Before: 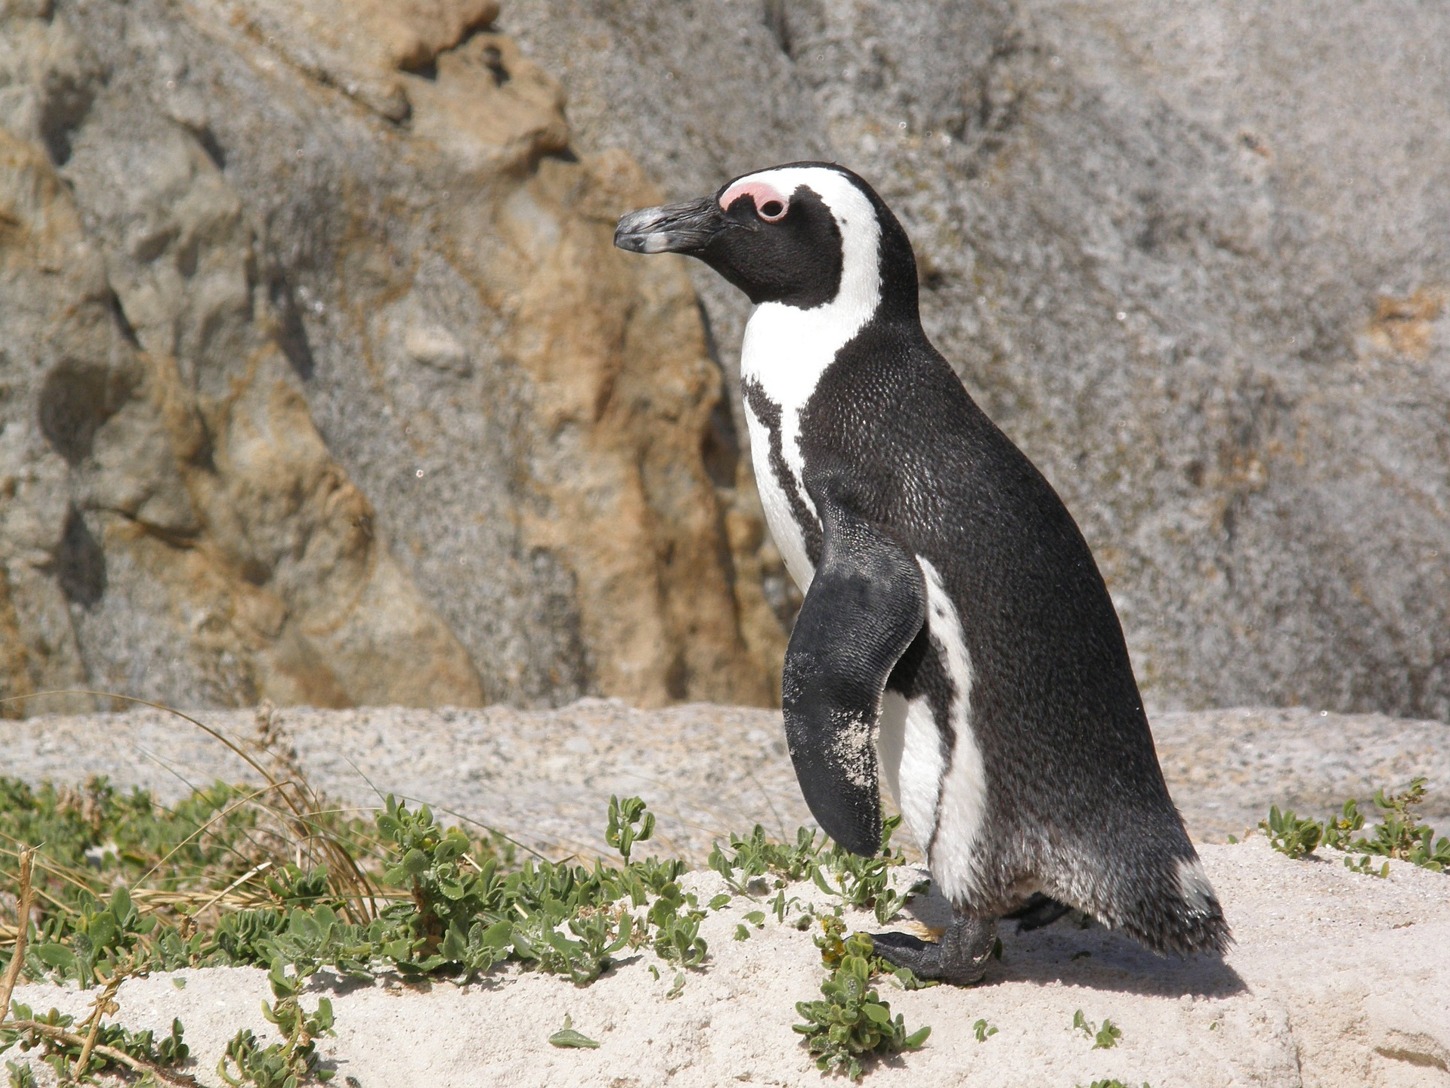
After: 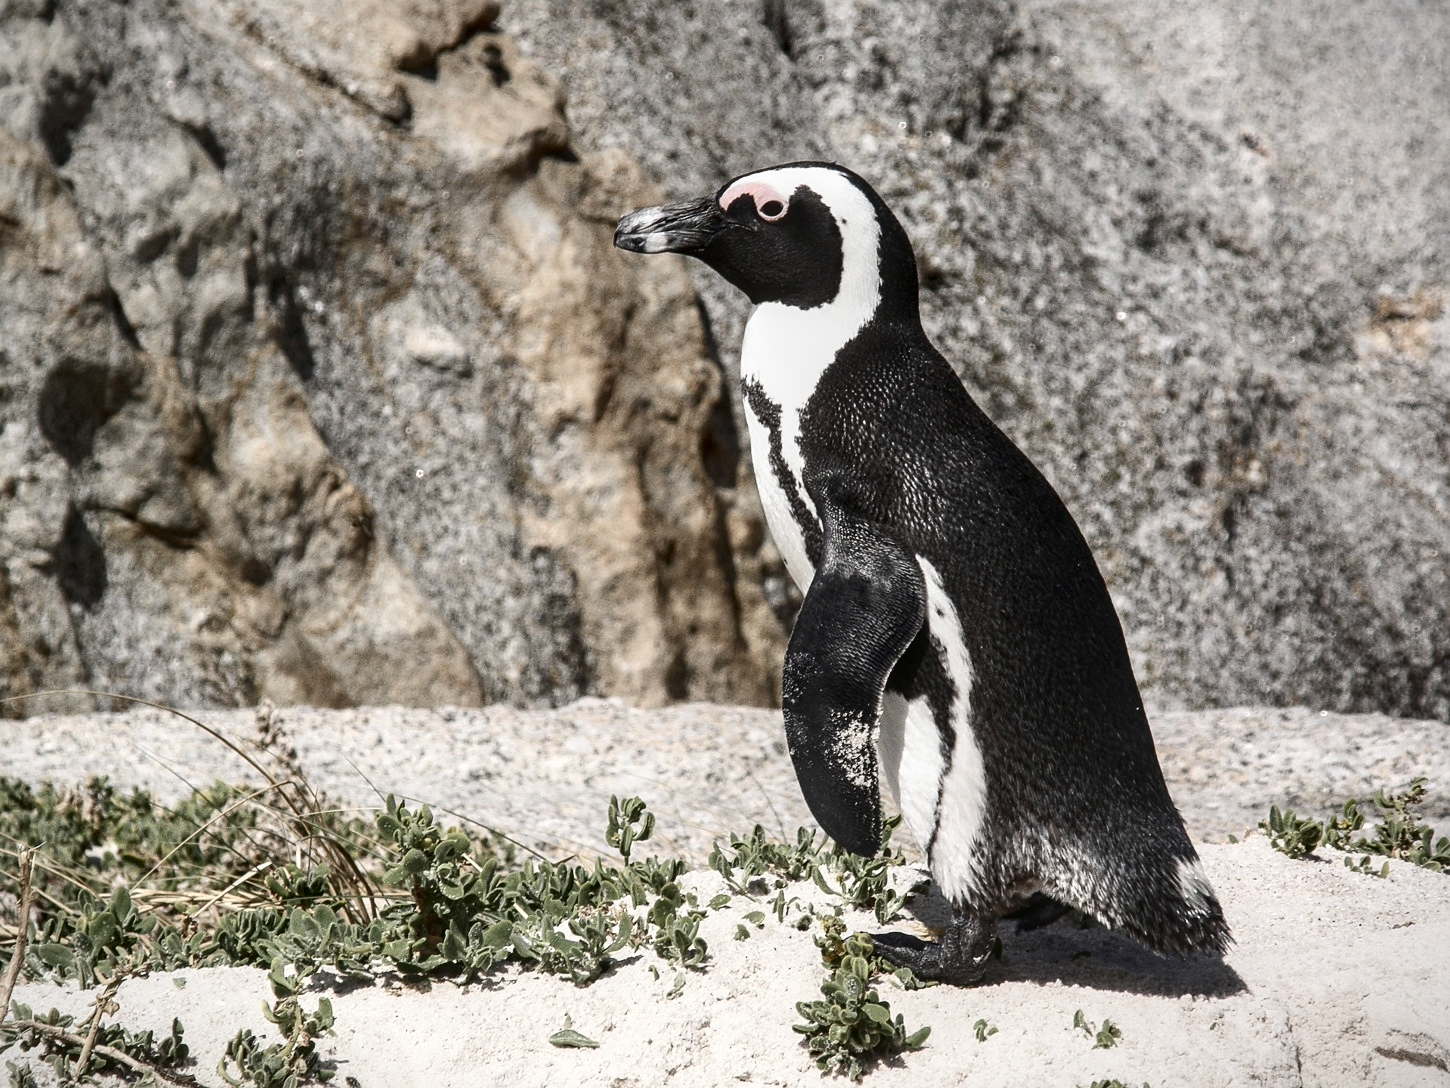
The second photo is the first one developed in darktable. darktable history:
shadows and highlights: shadows 12, white point adjustment 1.2, highlights -0.36, soften with gaussian
color zones: curves: ch1 [(0, 0.292) (0.001, 0.292) (0.2, 0.264) (0.4, 0.248) (0.6, 0.248) (0.8, 0.264) (0.999, 0.292) (1, 0.292)]
vignetting: fall-off start 100%, fall-off radius 64.94%, automatic ratio true, unbound false
local contrast: on, module defaults
sharpen: amount 0.2
contrast brightness saturation: contrast 0.32, brightness -0.08, saturation 0.17
